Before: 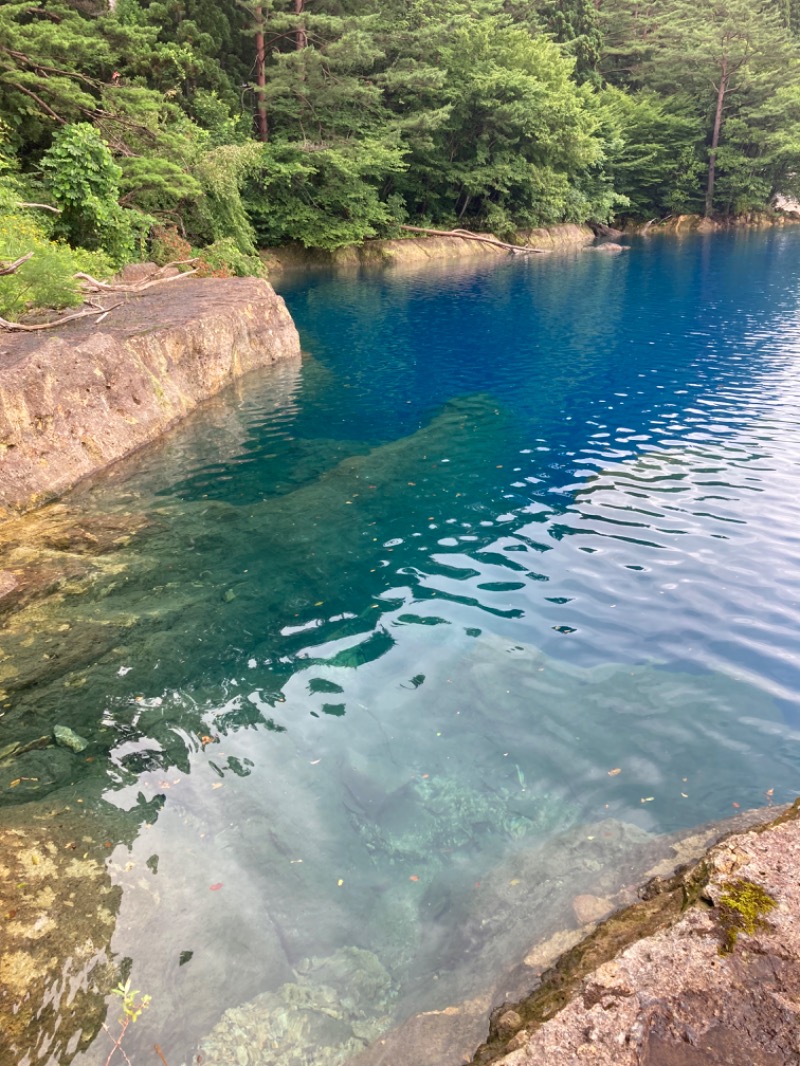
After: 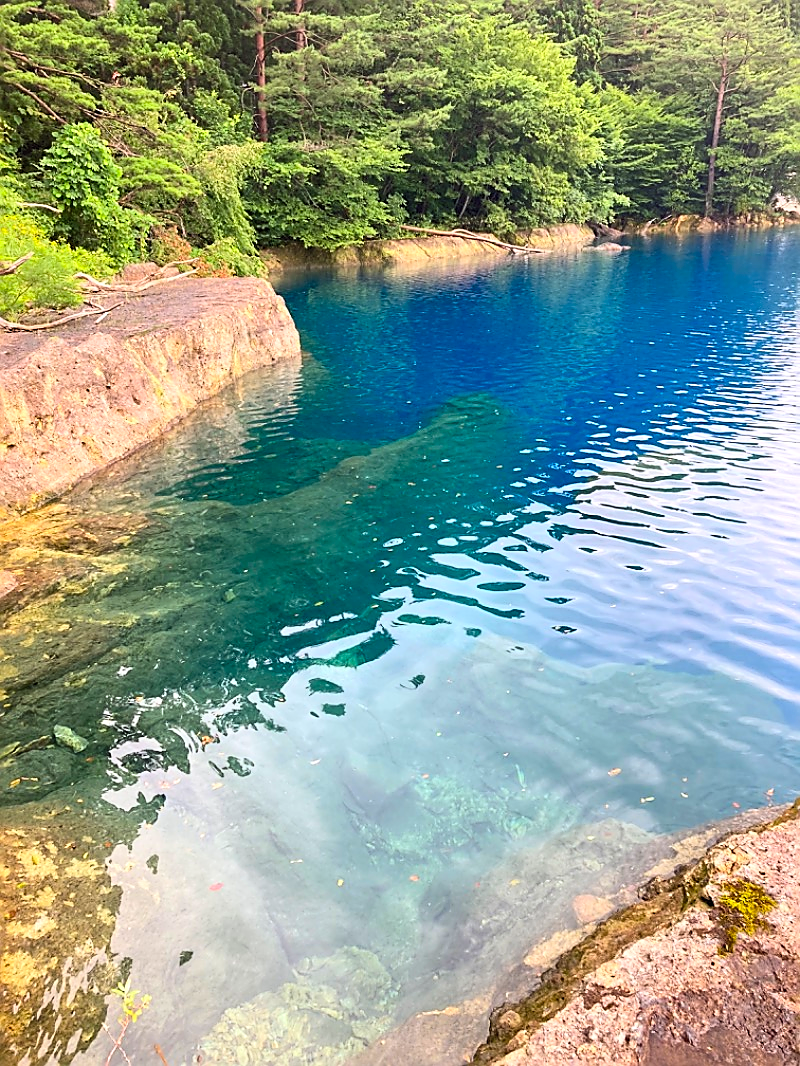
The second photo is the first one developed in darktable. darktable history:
color balance: lift [1, 1, 0.999, 1.001], gamma [1, 1.003, 1.005, 0.995], gain [1, 0.992, 0.988, 1.012], contrast 5%, output saturation 110%
sharpen: radius 1.4, amount 1.25, threshold 0.7
contrast brightness saturation: contrast 0.2, brightness 0.16, saturation 0.22
